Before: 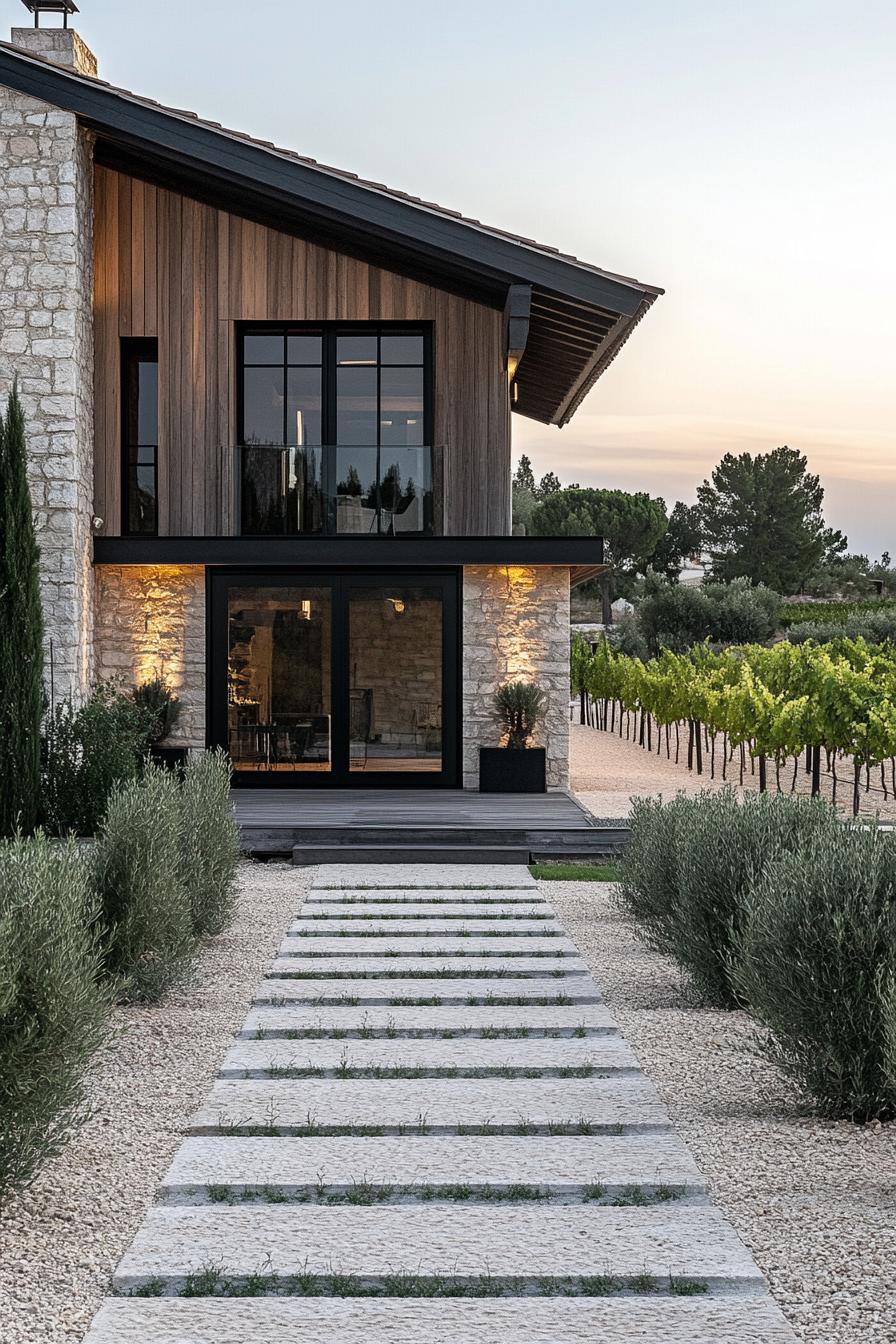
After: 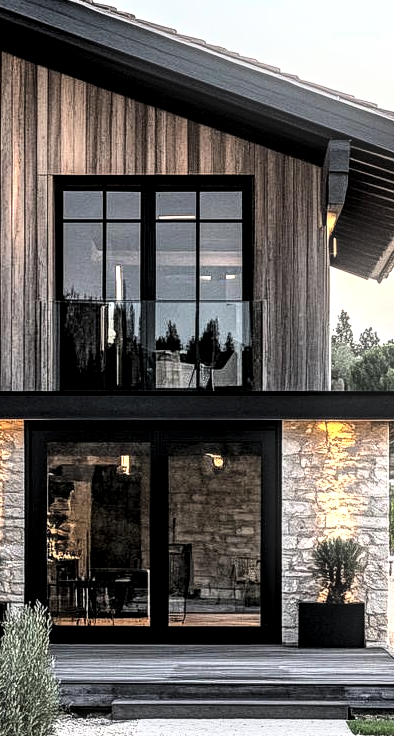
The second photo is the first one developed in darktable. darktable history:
tone curve: curves: ch0 [(0, 0) (0.042, 0.01) (0.223, 0.123) (0.59, 0.574) (0.802, 0.868) (1, 1)], color space Lab, linked channels, preserve colors none
shadows and highlights: soften with gaussian
contrast brightness saturation: contrast 0.14, brightness 0.21
crop: left 20.248%, top 10.86%, right 35.675%, bottom 34.321%
local contrast: highlights 65%, shadows 54%, detail 169%, midtone range 0.514
tone equalizer: on, module defaults
bloom: size 9%, threshold 100%, strength 7%
